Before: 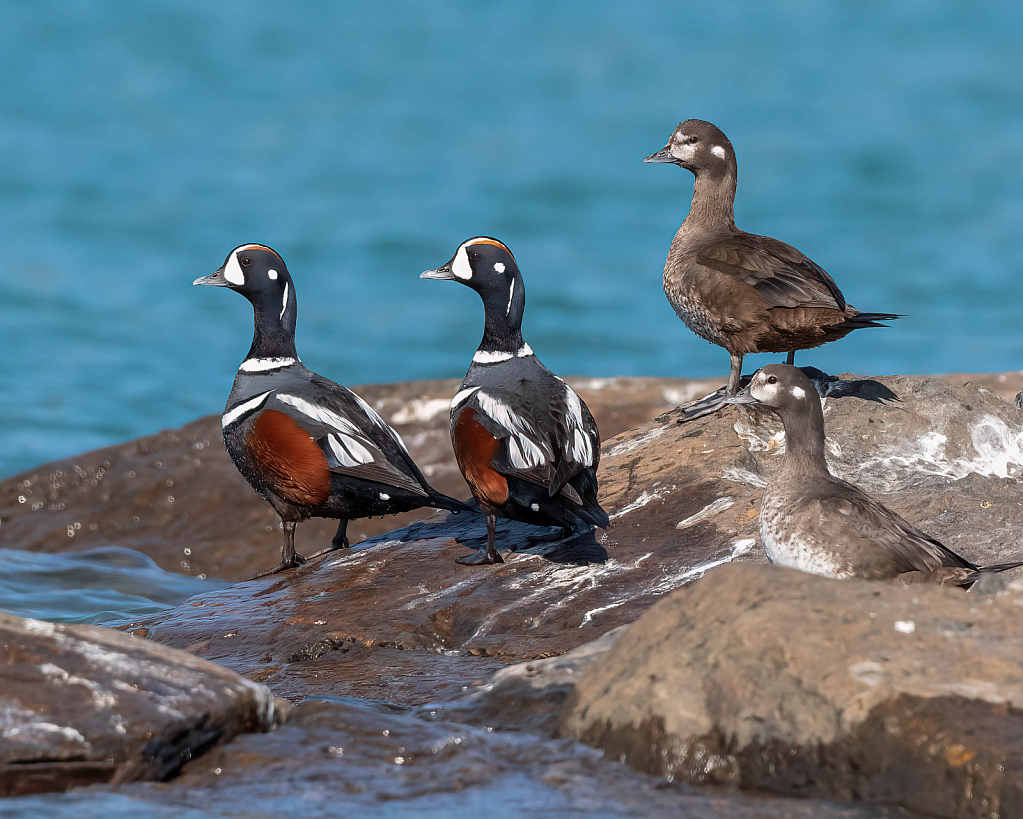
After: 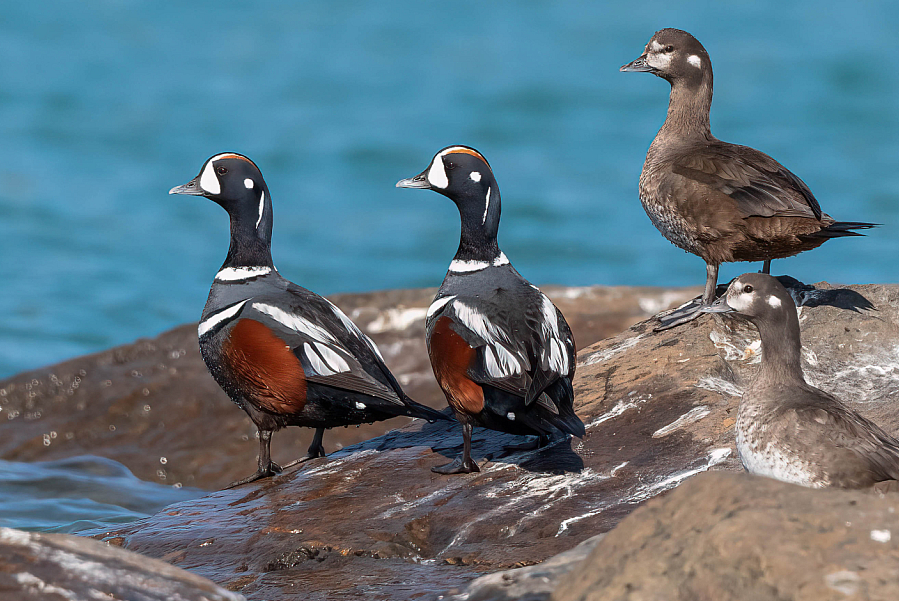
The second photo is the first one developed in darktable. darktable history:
crop and rotate: left 2.451%, top 11.207%, right 9.647%, bottom 15.296%
